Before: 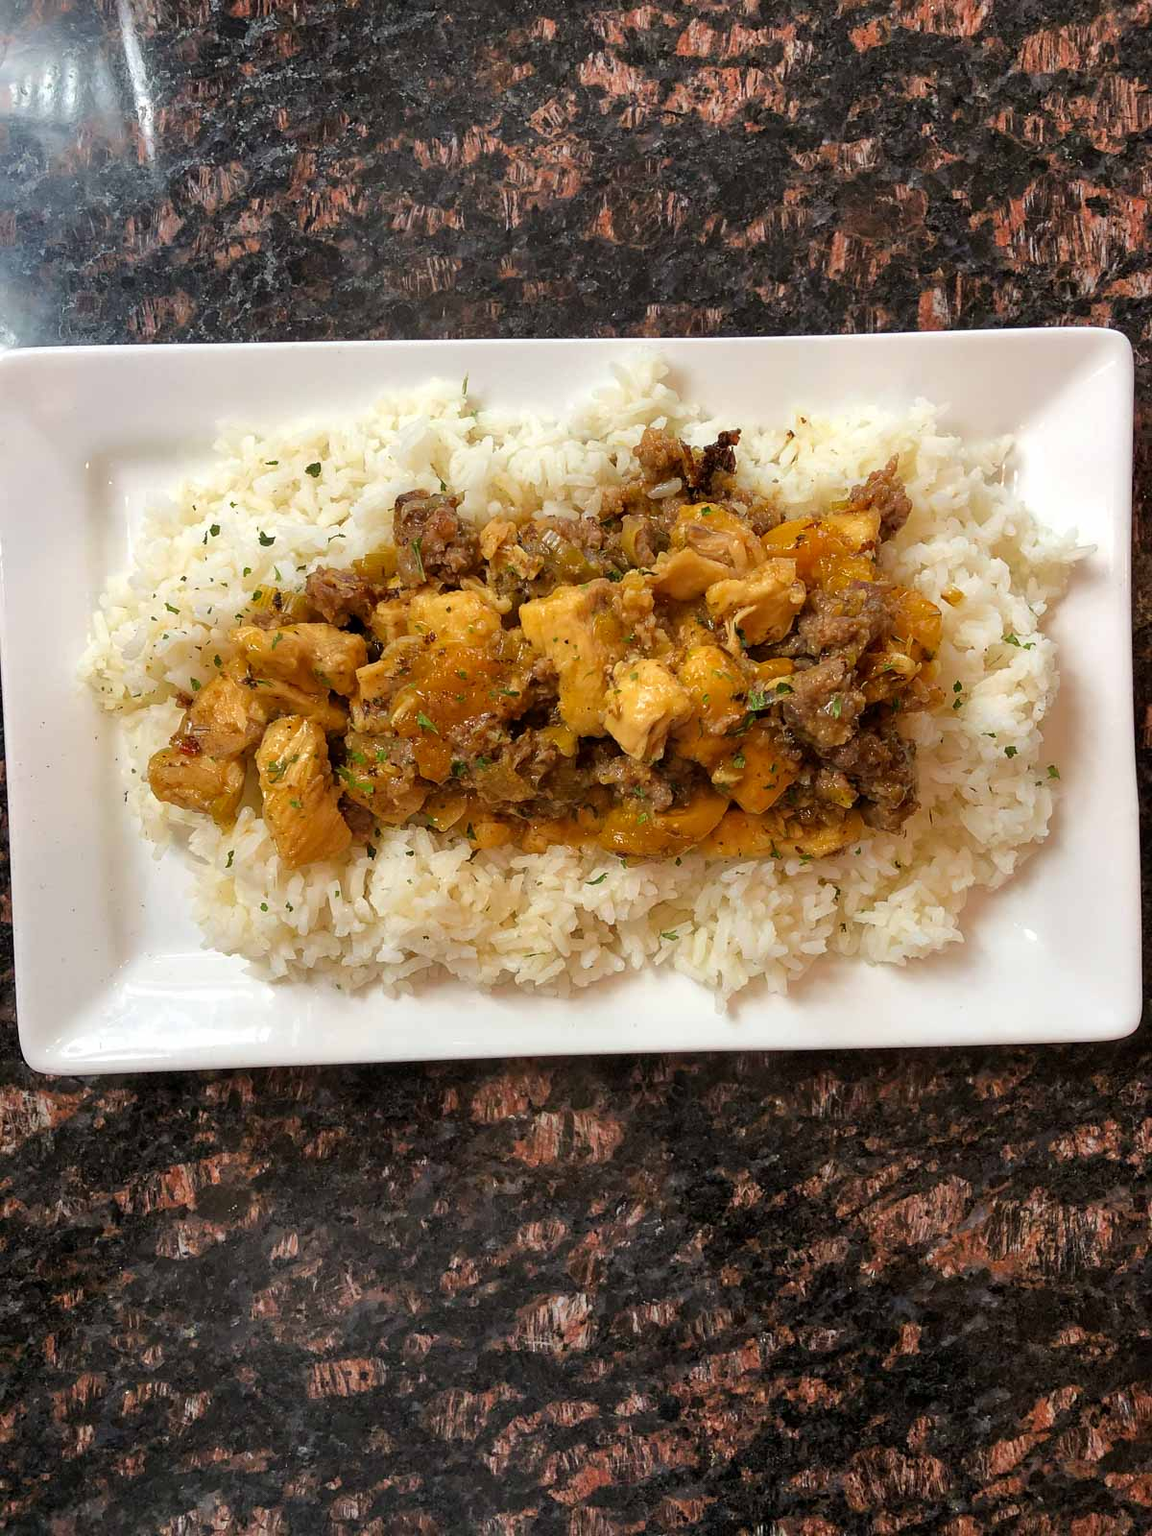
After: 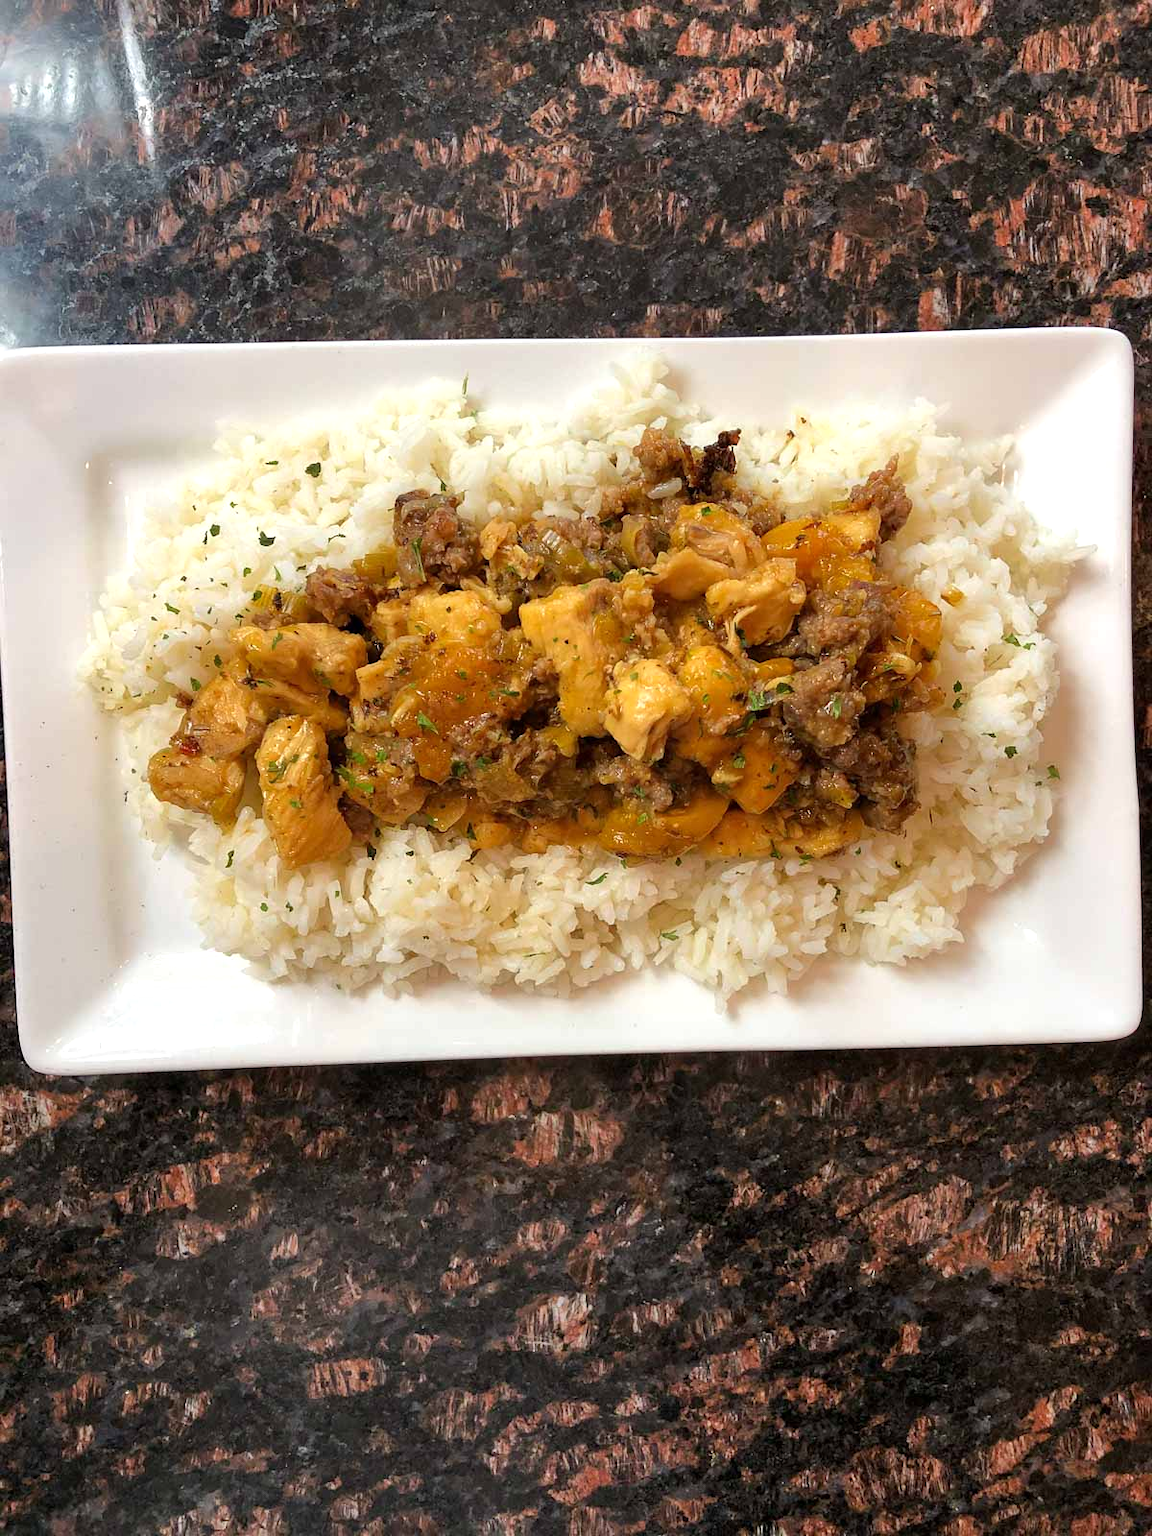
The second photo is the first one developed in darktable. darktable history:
exposure: exposure 0.187 EV, compensate highlight preservation false
